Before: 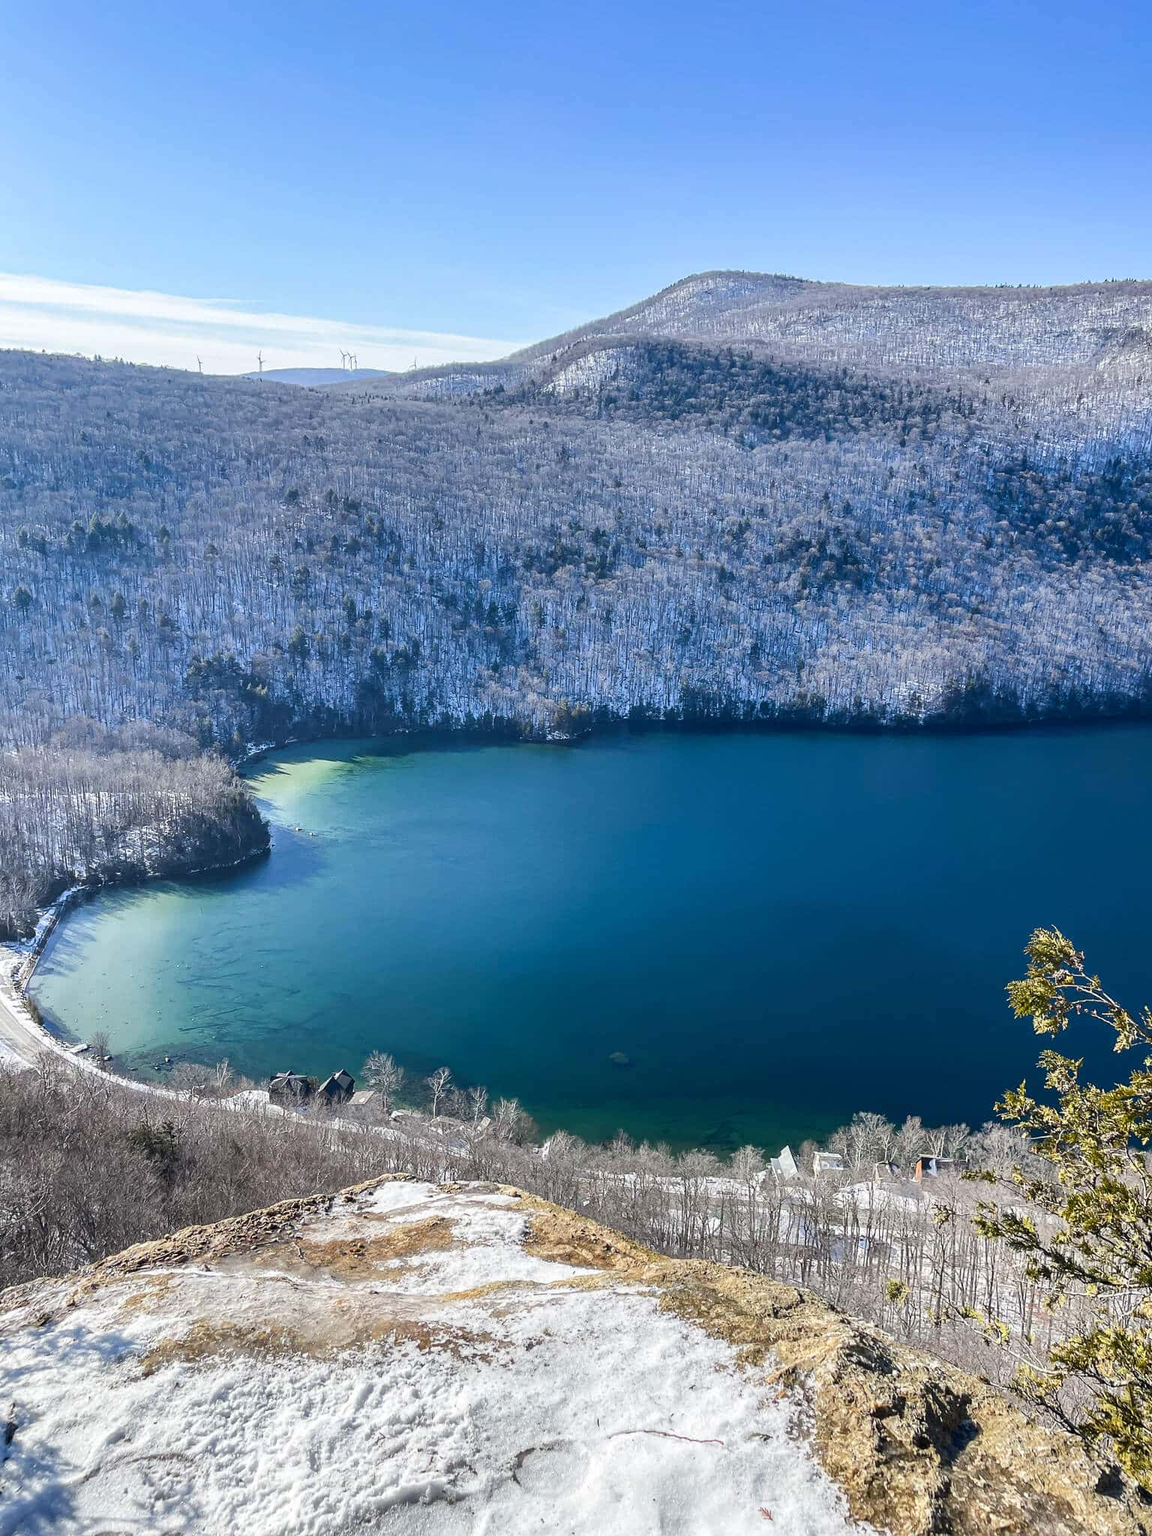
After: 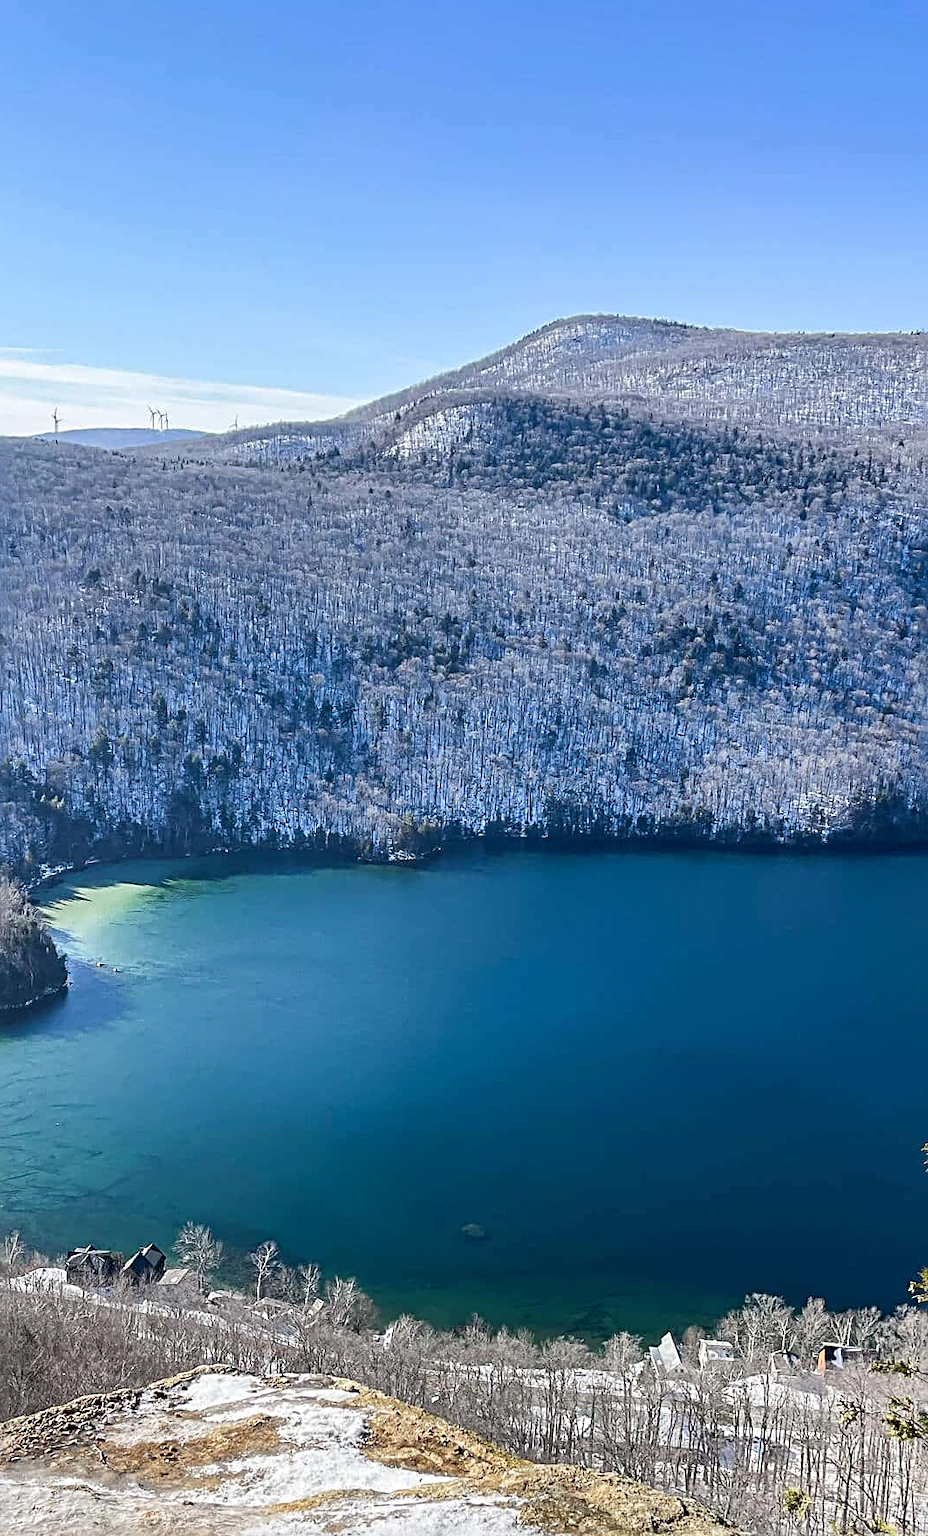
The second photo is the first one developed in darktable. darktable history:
sharpen: radius 4
crop: left 18.479%, right 12.2%, bottom 13.971%
